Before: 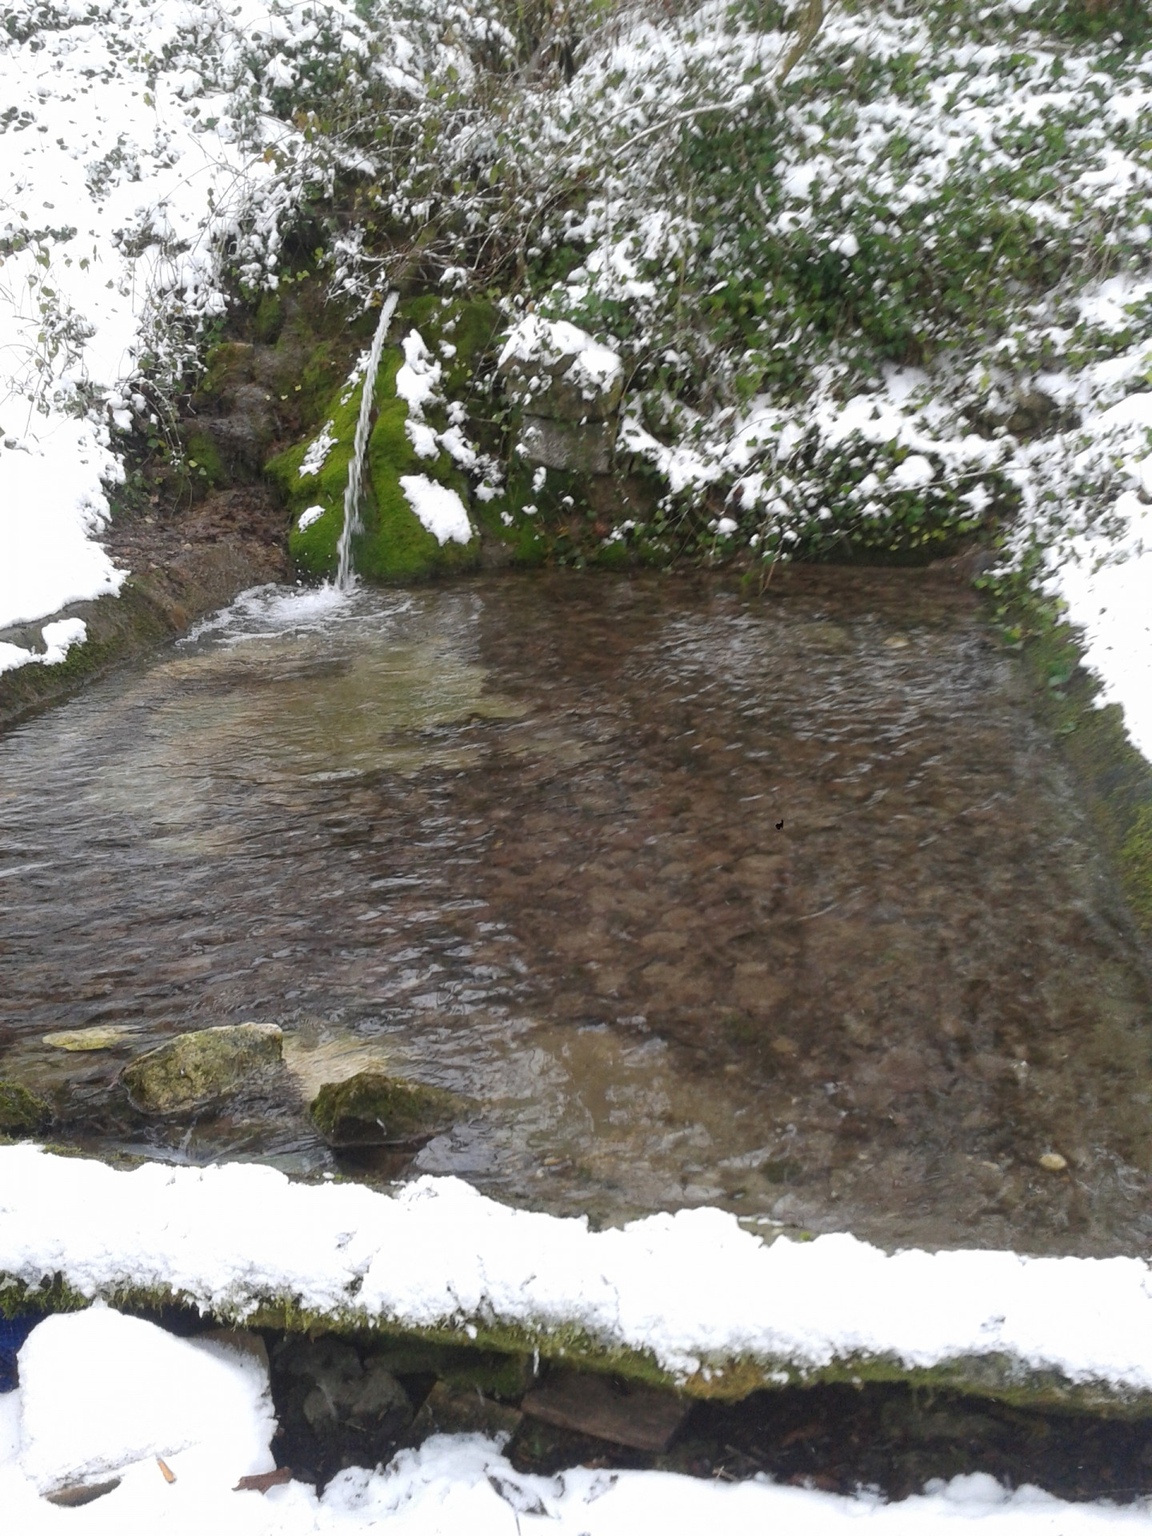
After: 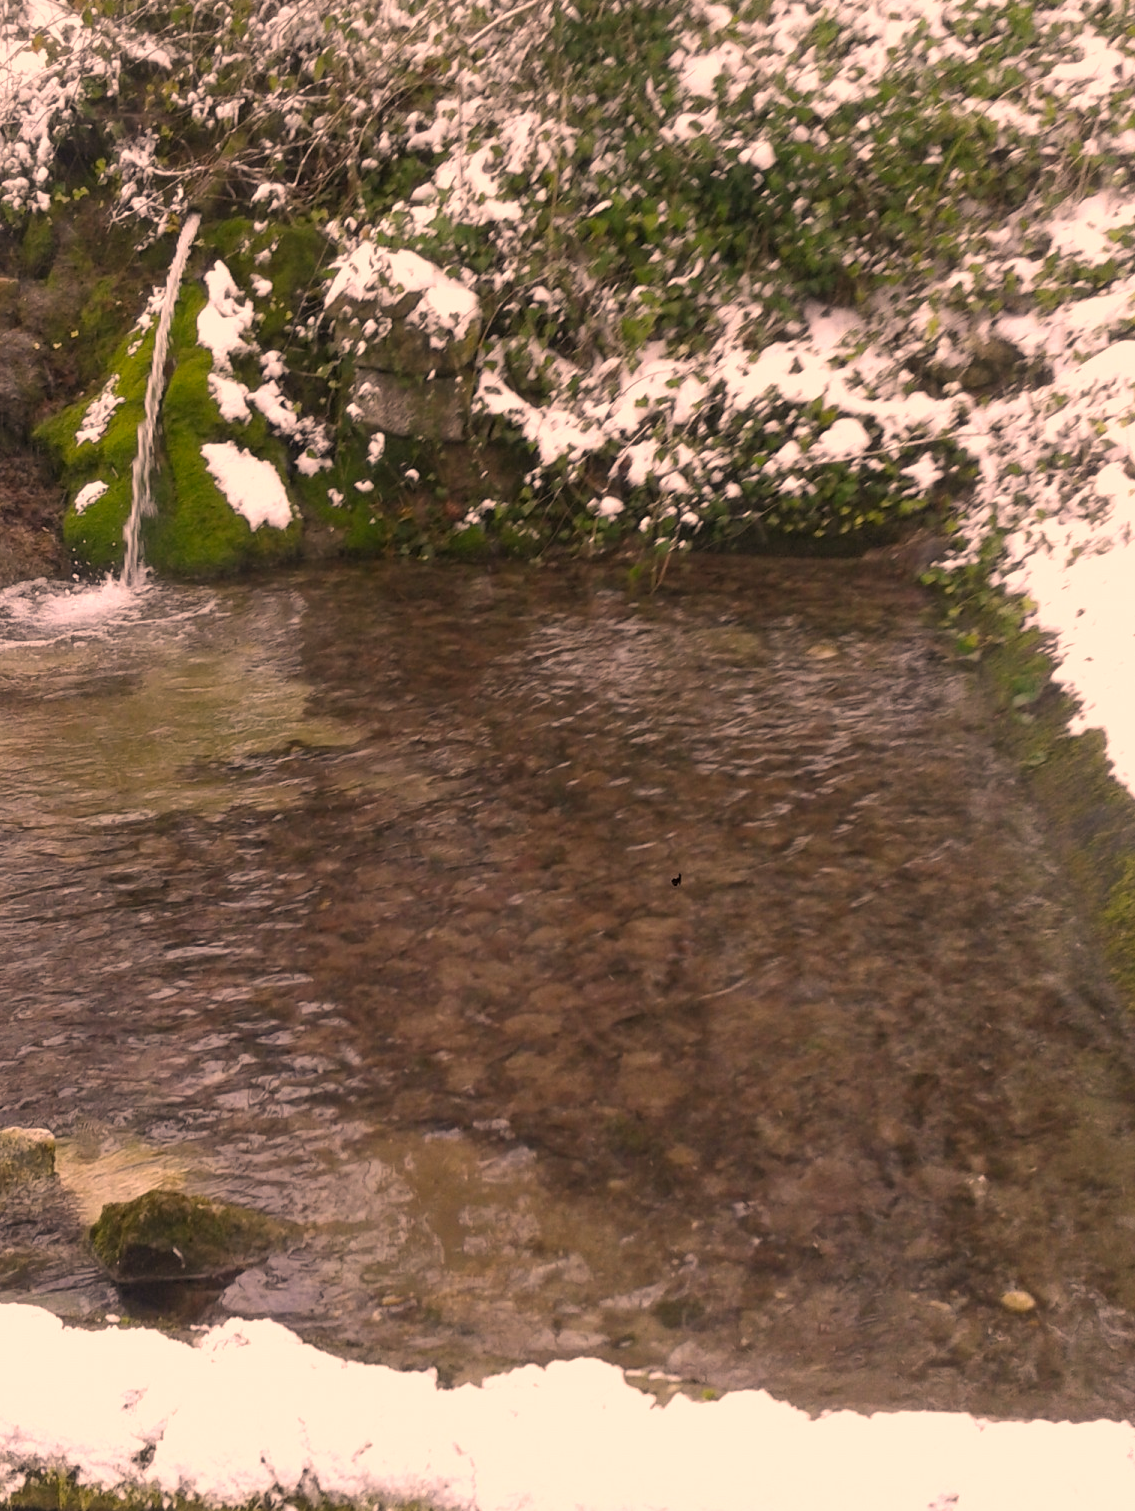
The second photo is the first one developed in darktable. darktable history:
crop and rotate: left 20.74%, top 7.912%, right 0.375%, bottom 13.378%
color correction: highlights a* 21.88, highlights b* 22.25
